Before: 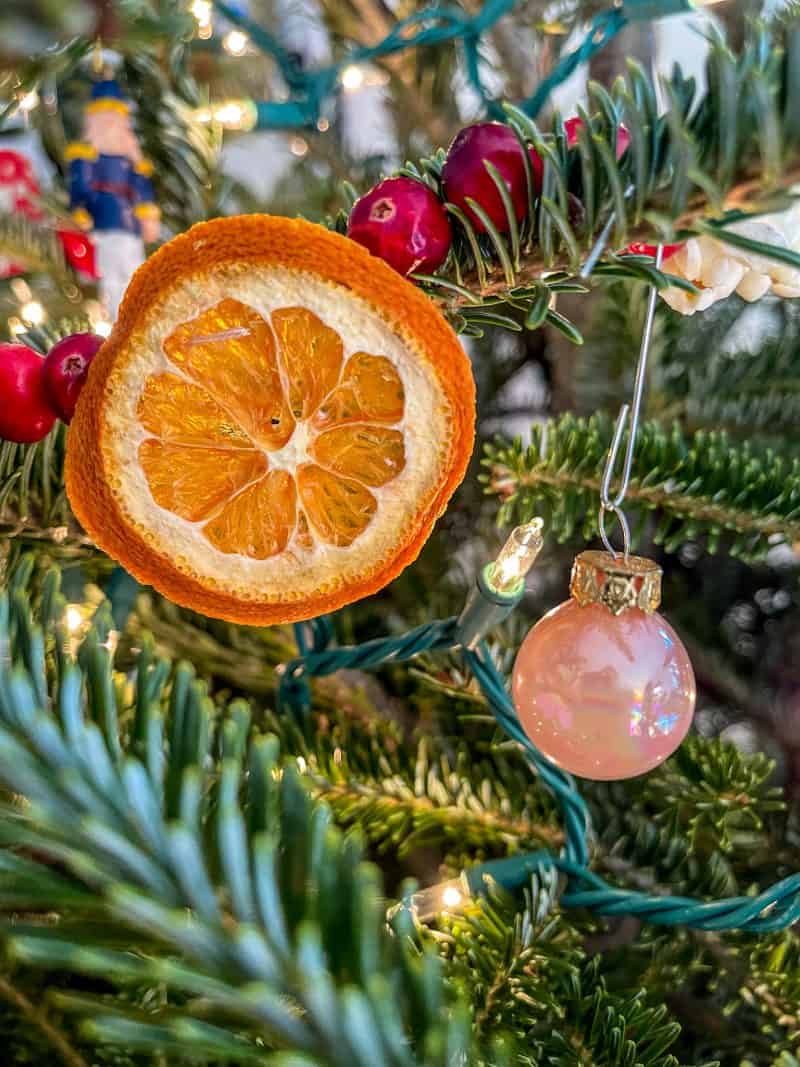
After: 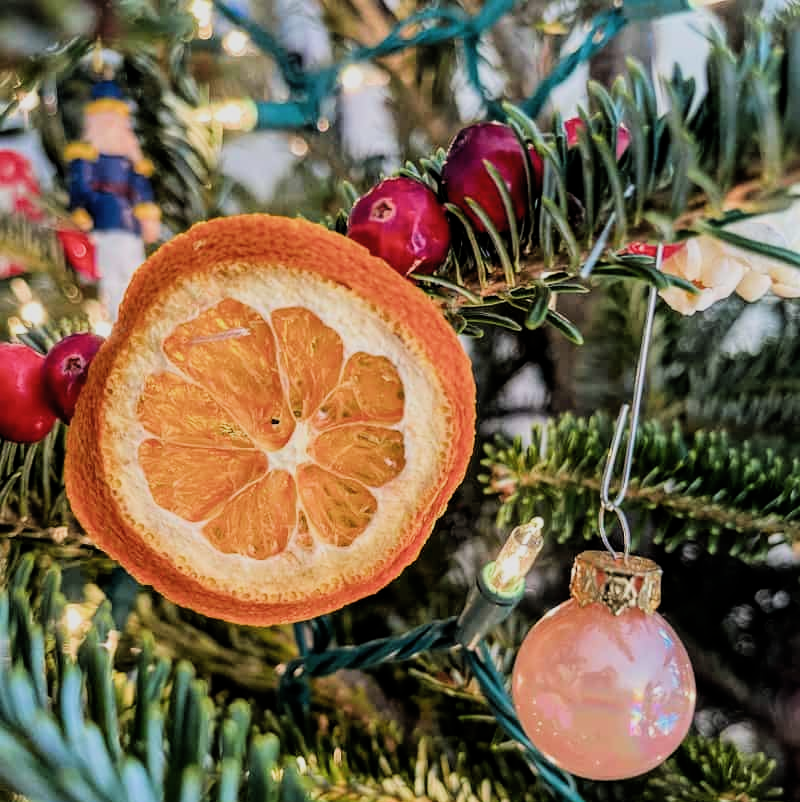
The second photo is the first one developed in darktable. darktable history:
crop: bottom 24.808%
filmic rgb: black relative exposure -7.5 EV, white relative exposure 4.99 EV, hardness 3.34, contrast 1.297, color science v4 (2020)
